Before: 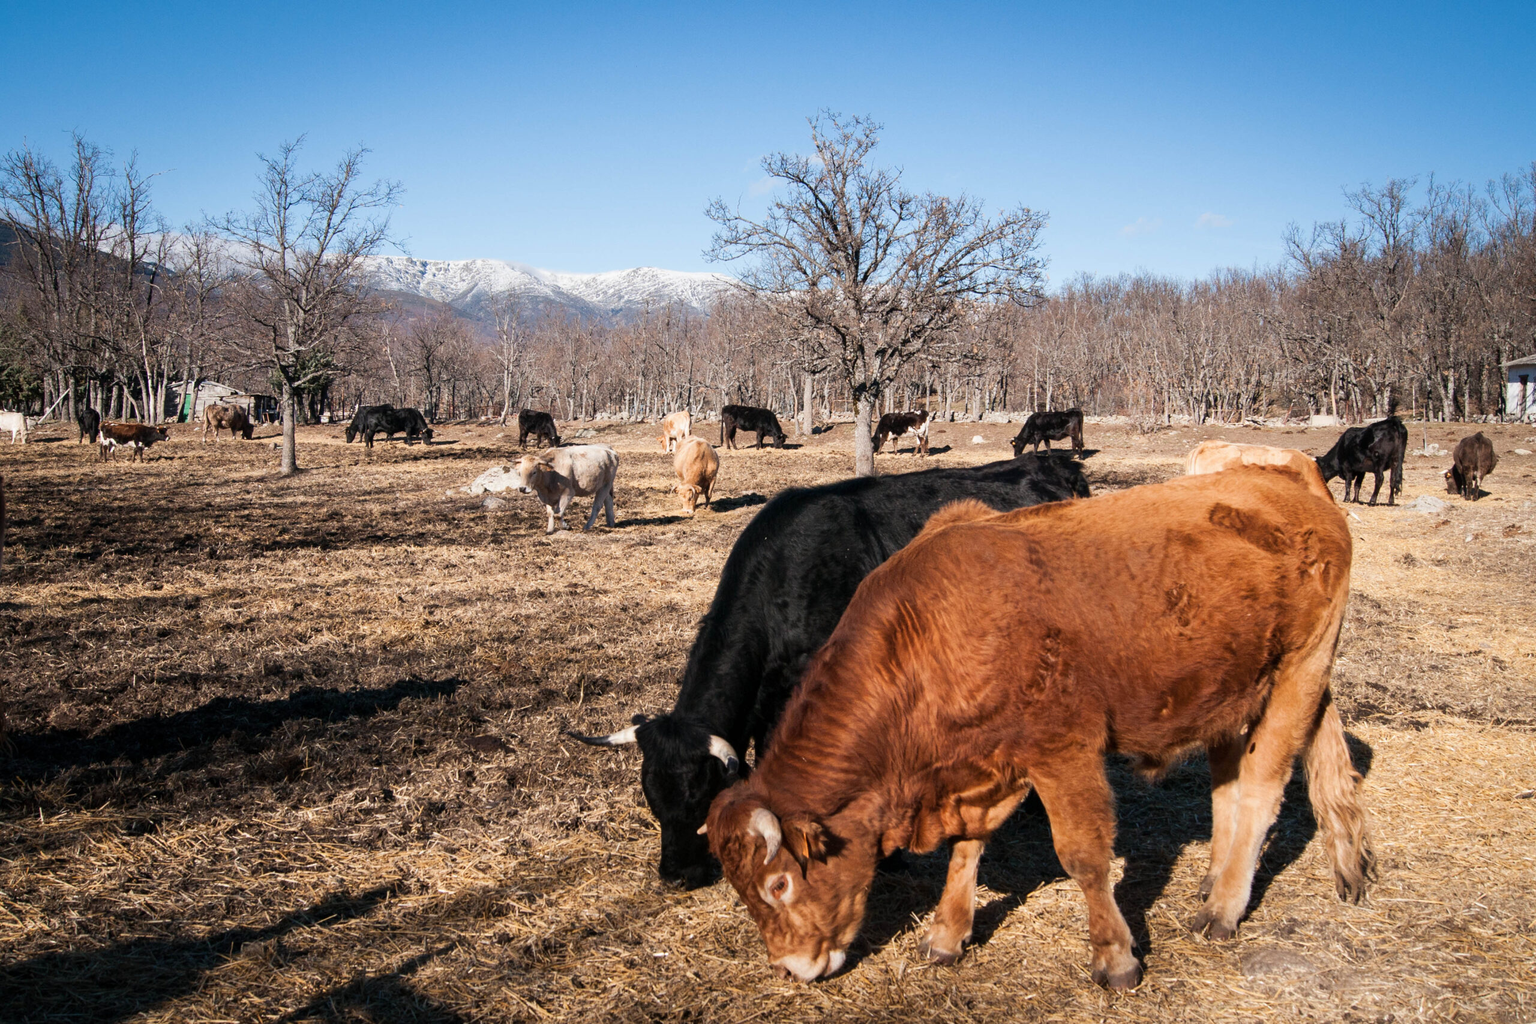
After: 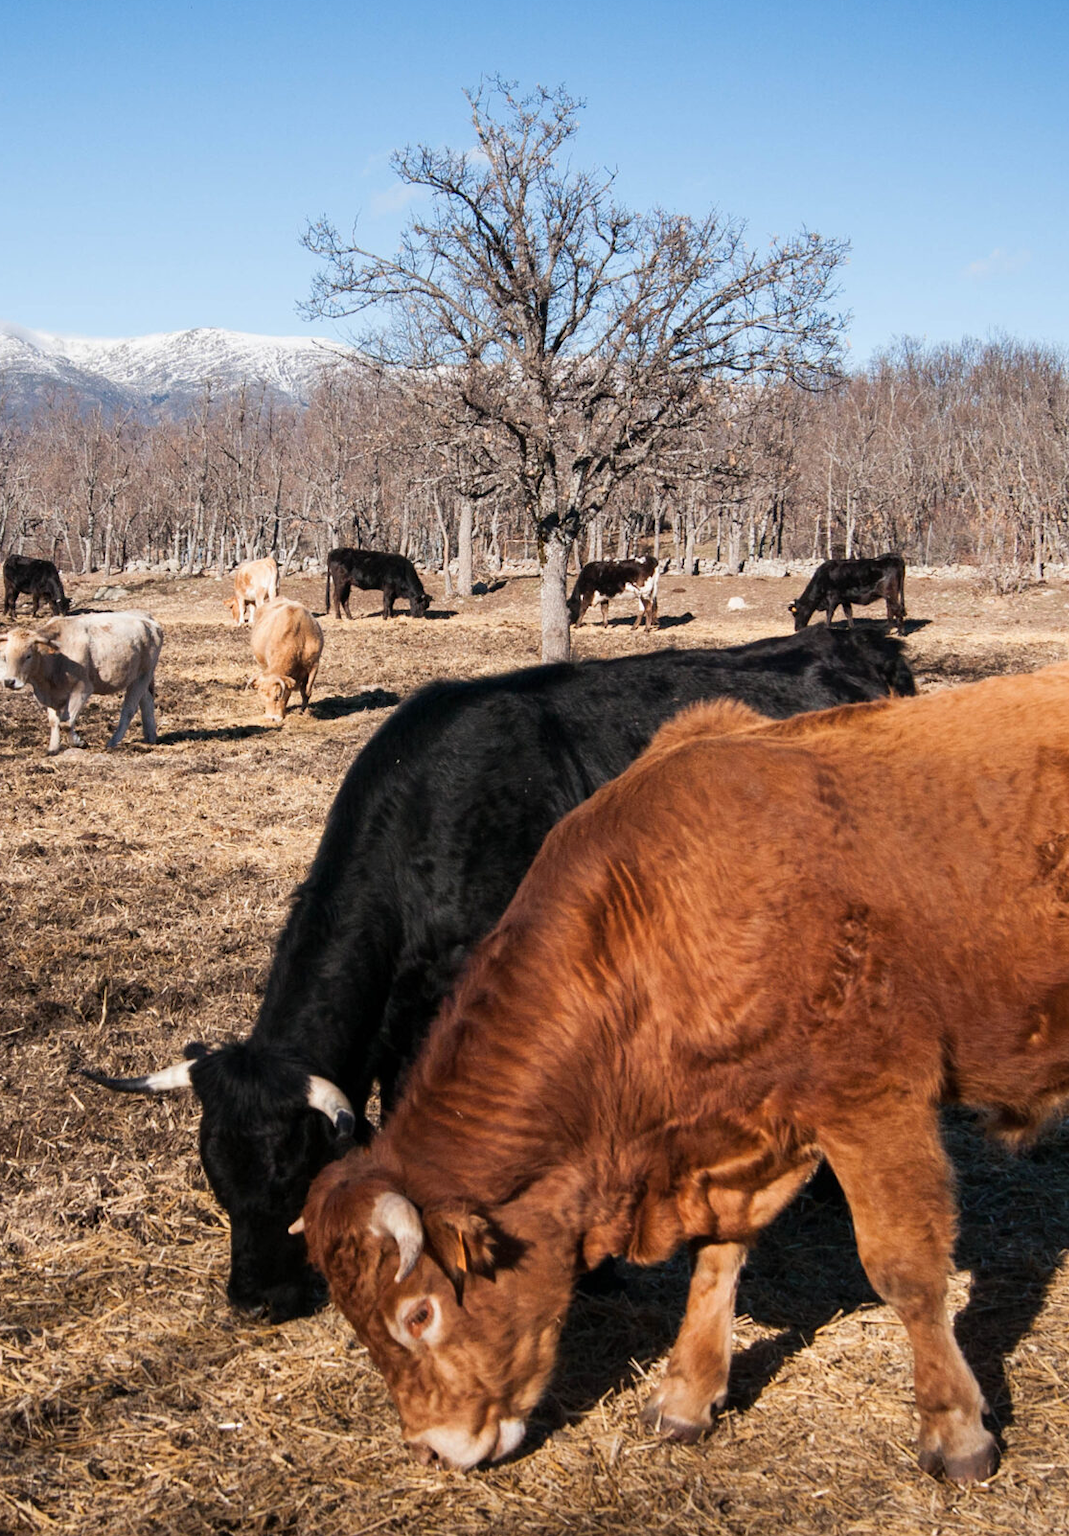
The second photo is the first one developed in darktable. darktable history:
crop: left 33.66%, top 6.04%, right 22.711%
